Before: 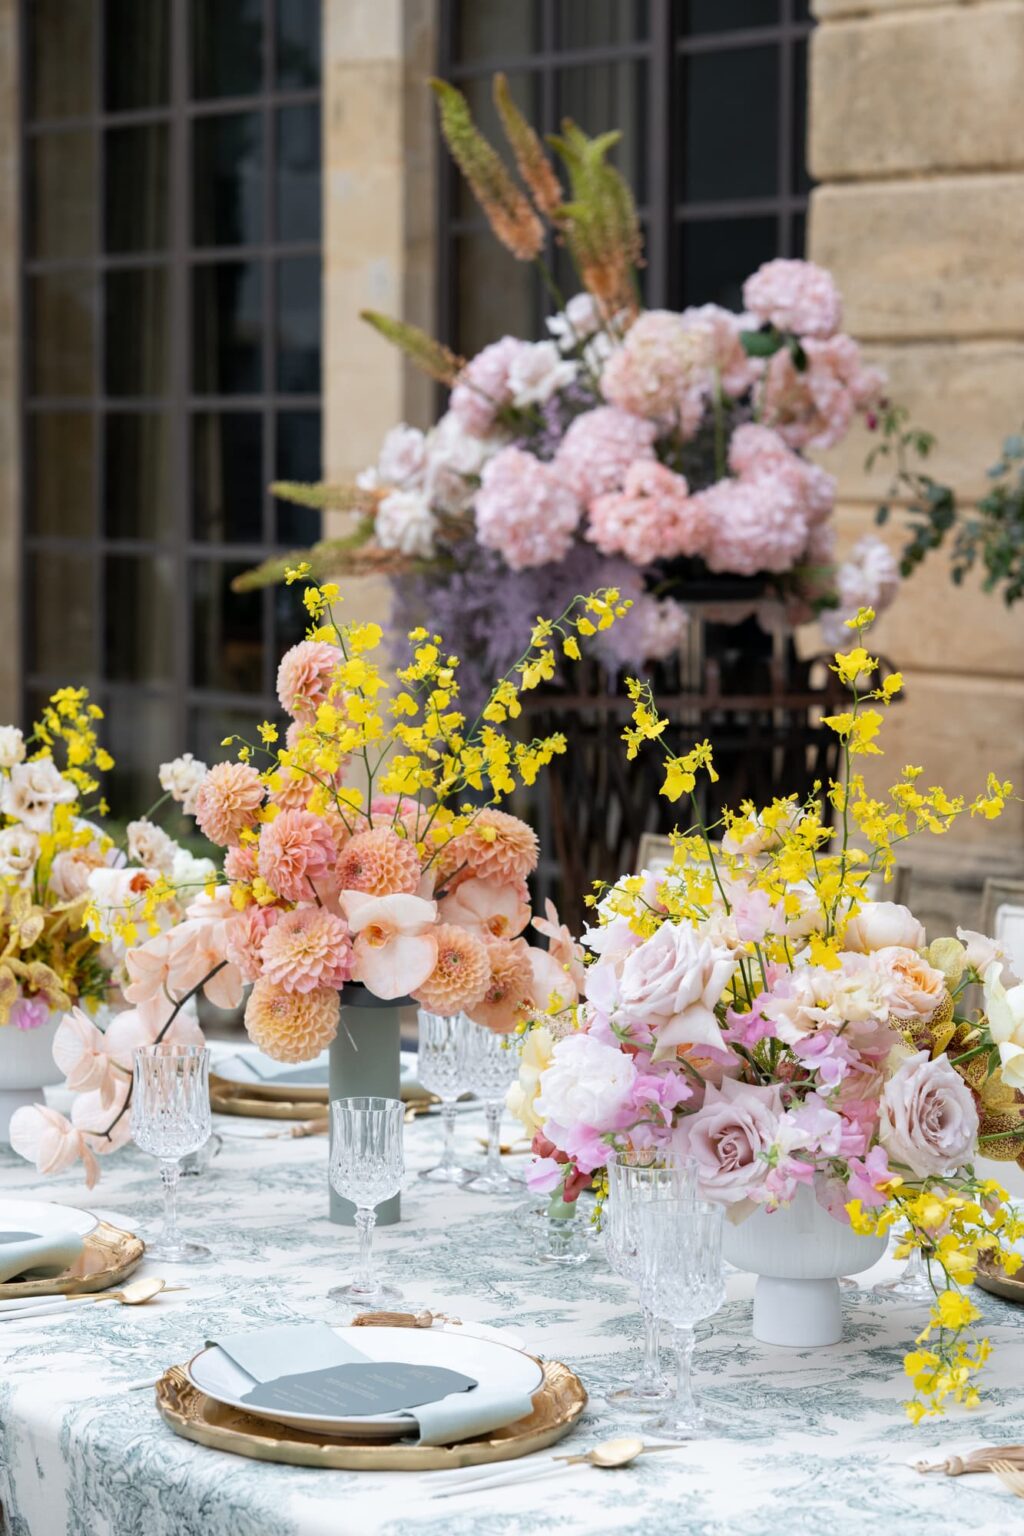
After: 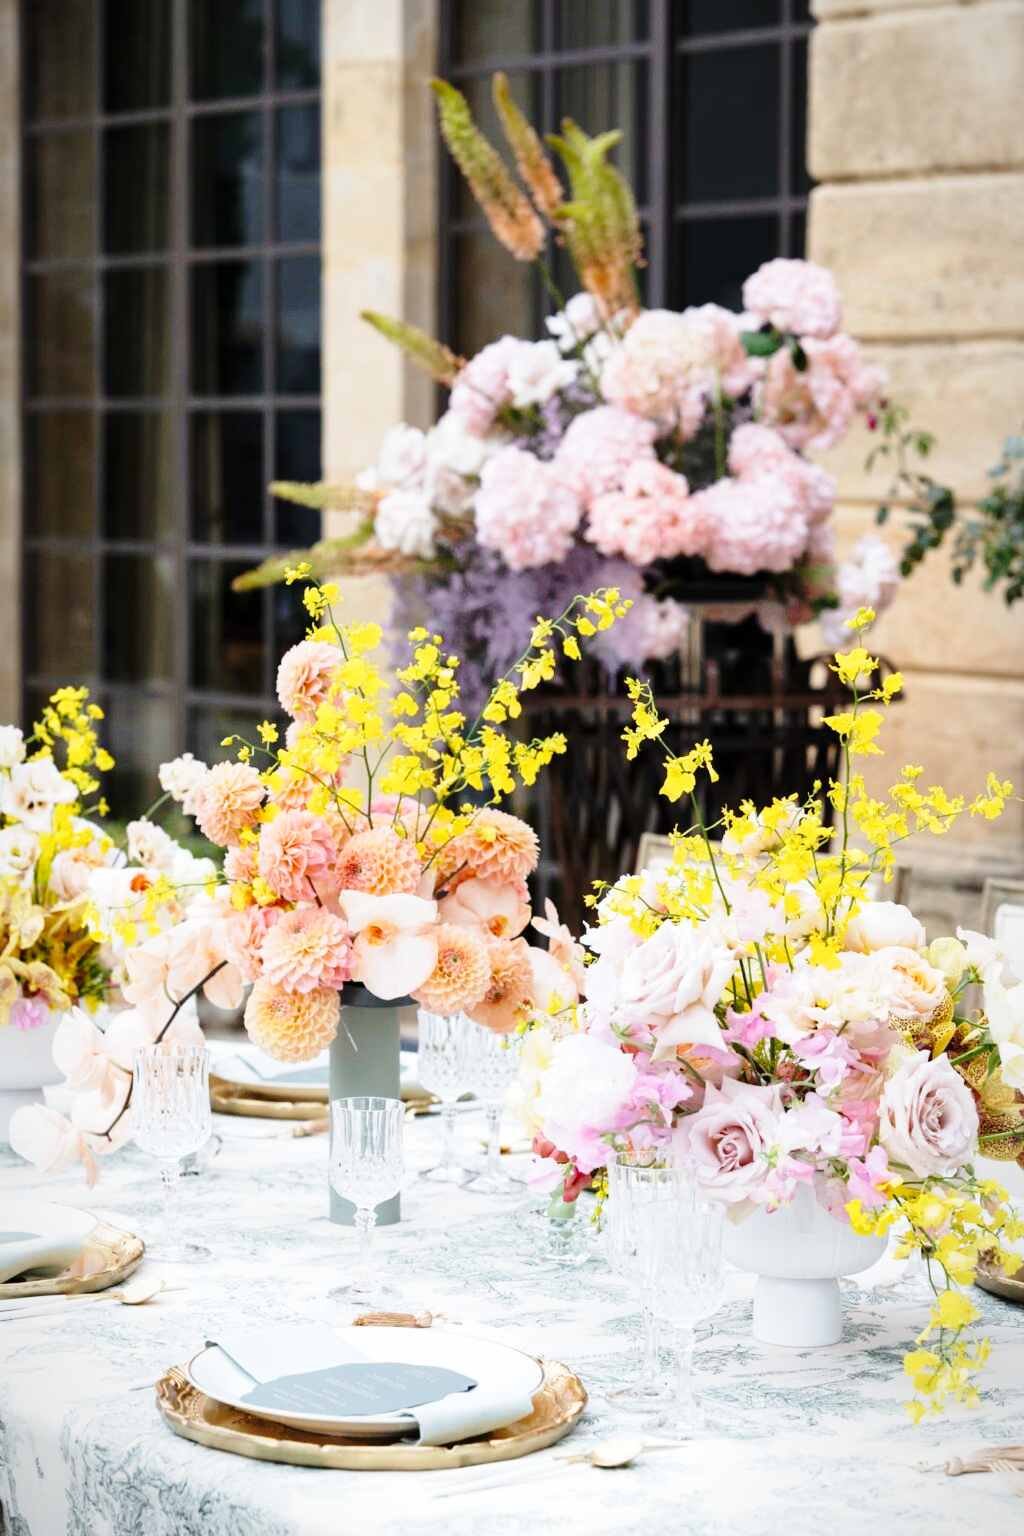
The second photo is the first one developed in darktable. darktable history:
base curve: curves: ch0 [(0, 0) (0.028, 0.03) (0.121, 0.232) (0.46, 0.748) (0.859, 0.968) (1, 1)], preserve colors none
vignetting: fall-off start 97%, fall-off radius 100%, width/height ratio 0.609, unbound false
